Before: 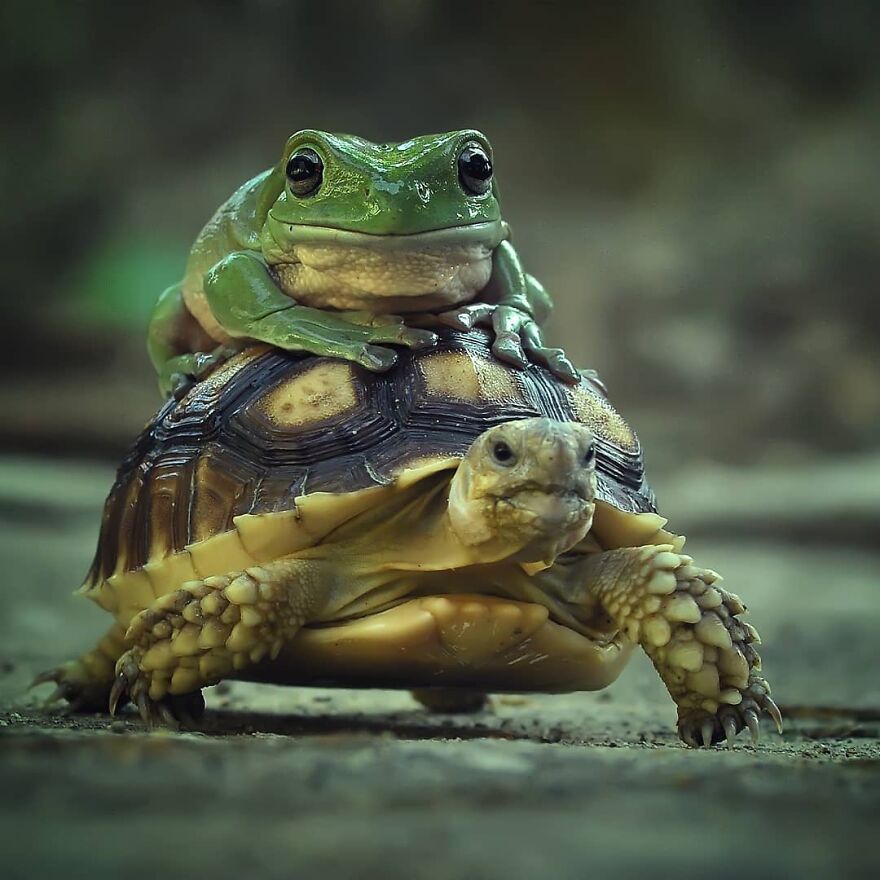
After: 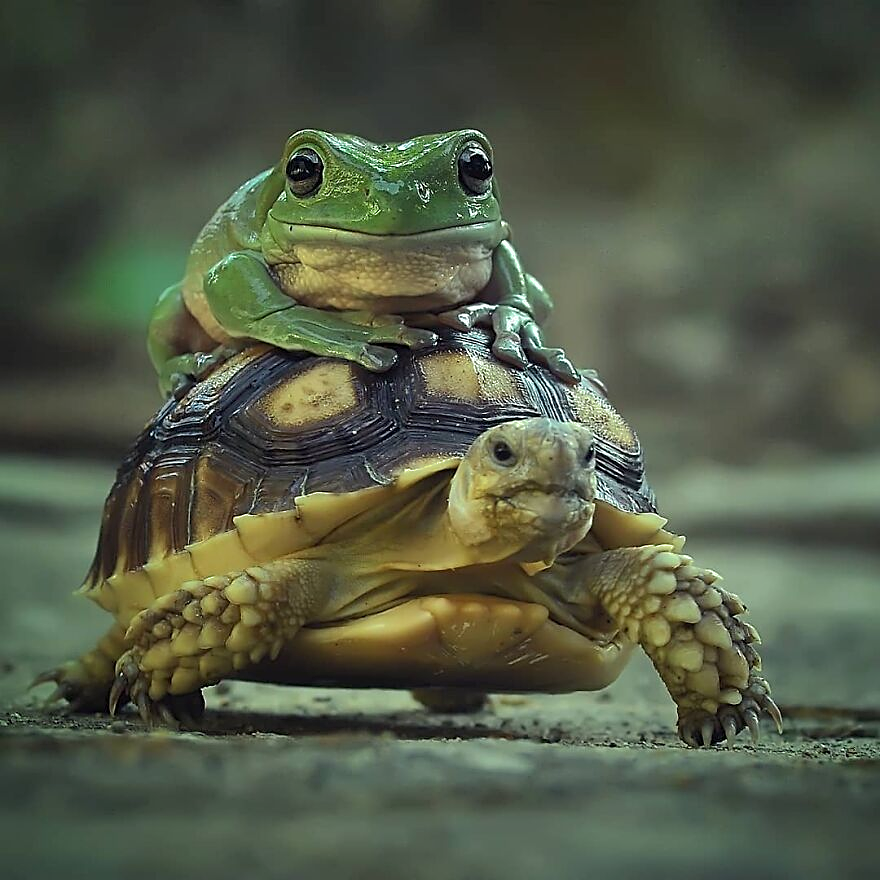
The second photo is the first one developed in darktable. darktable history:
shadows and highlights: shadows 39.83, highlights -59.71
sharpen: on, module defaults
